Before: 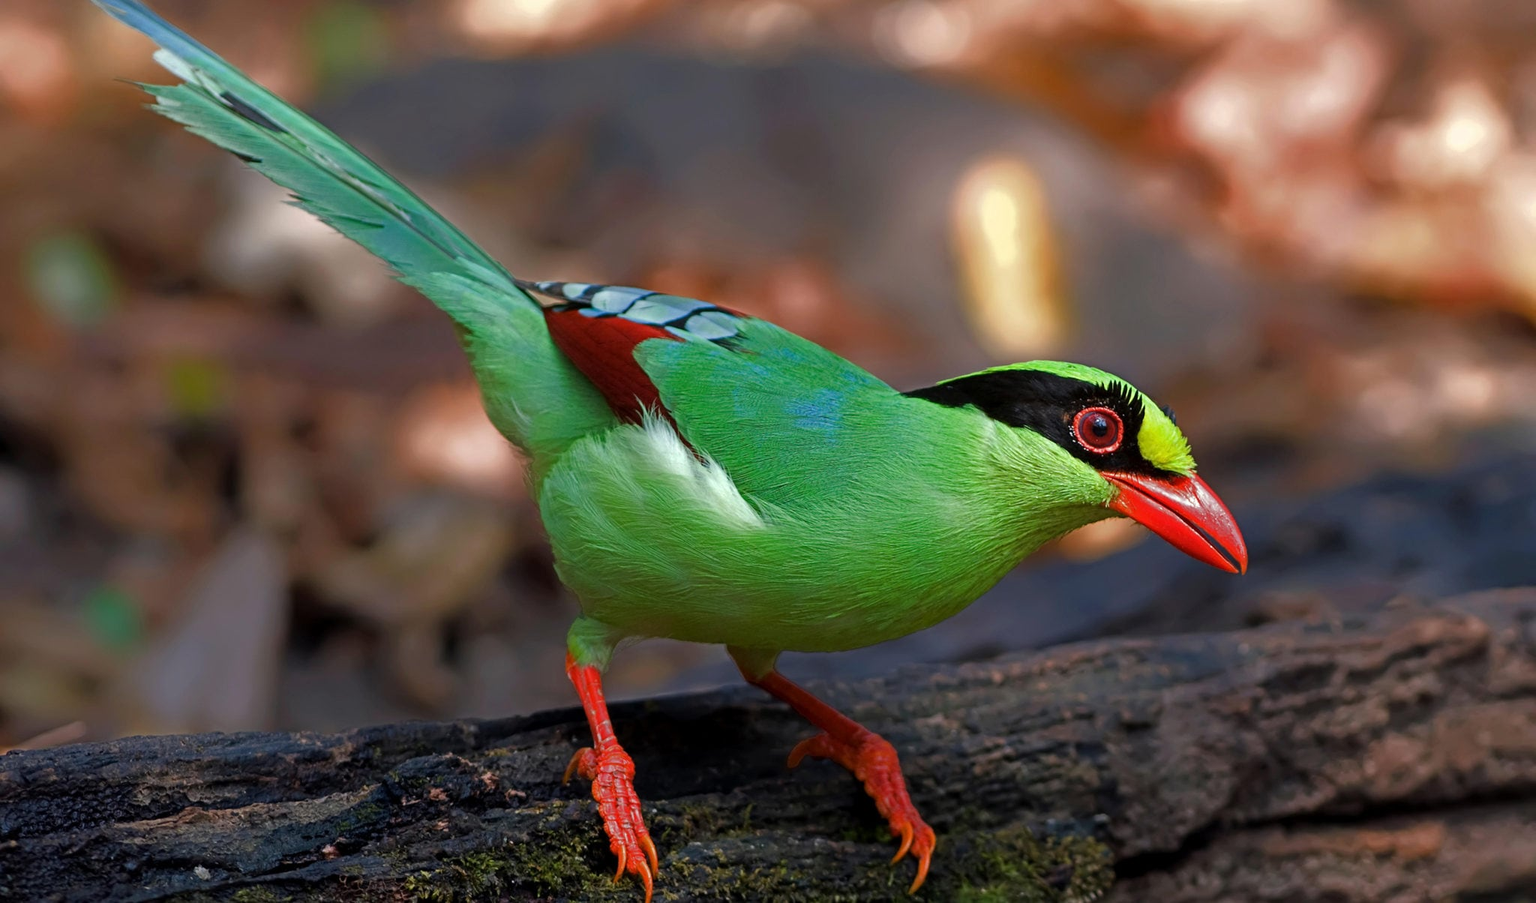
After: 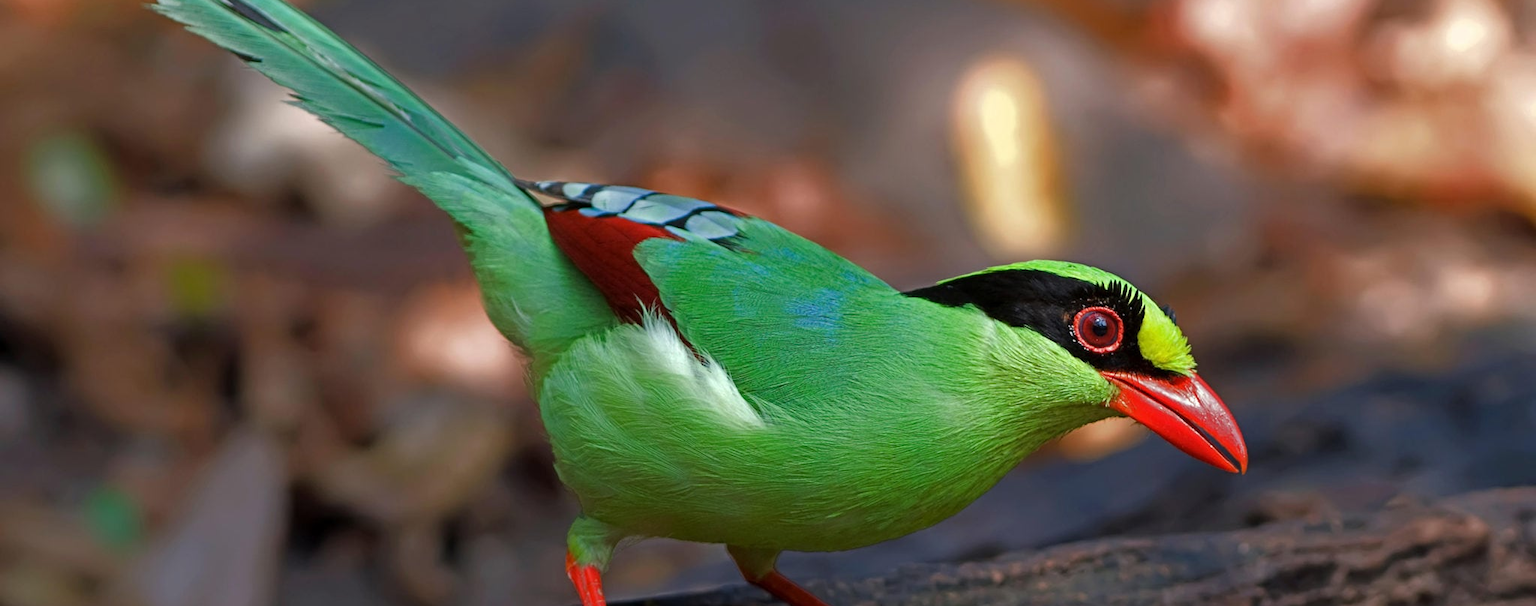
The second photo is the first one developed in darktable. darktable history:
crop: top 11.165%, bottom 21.673%
